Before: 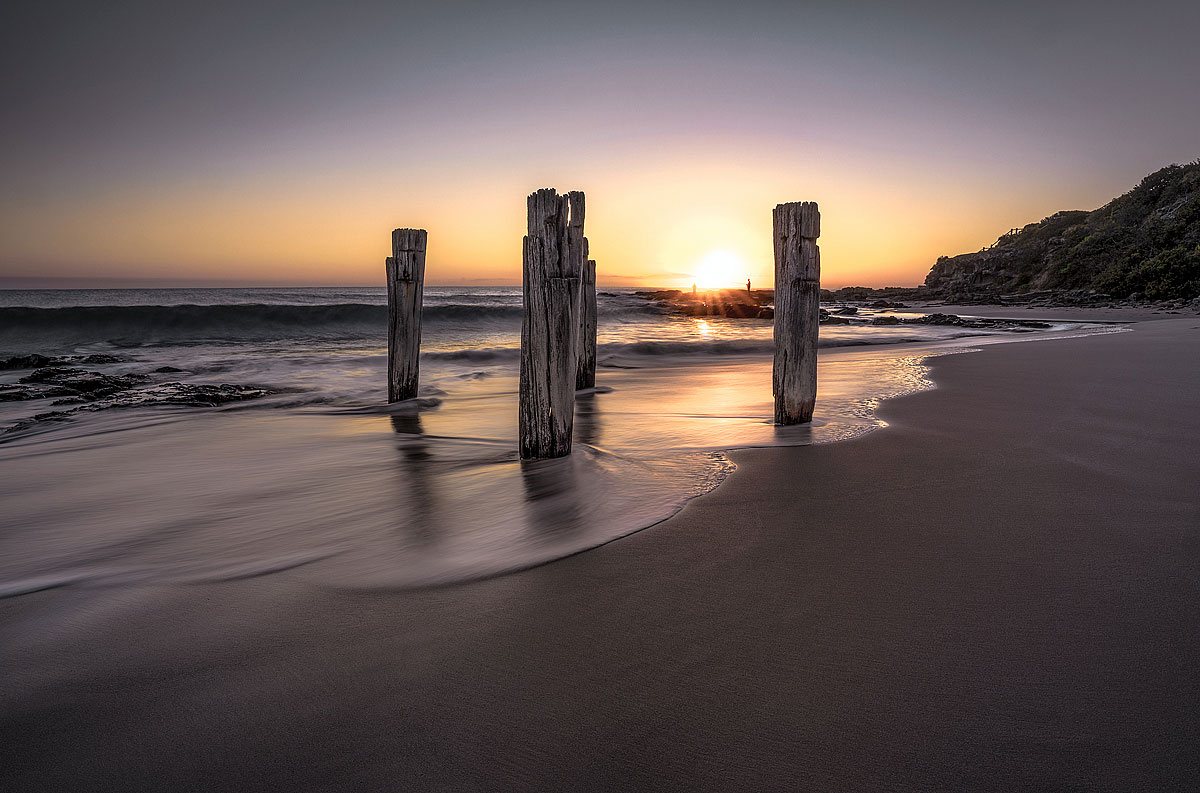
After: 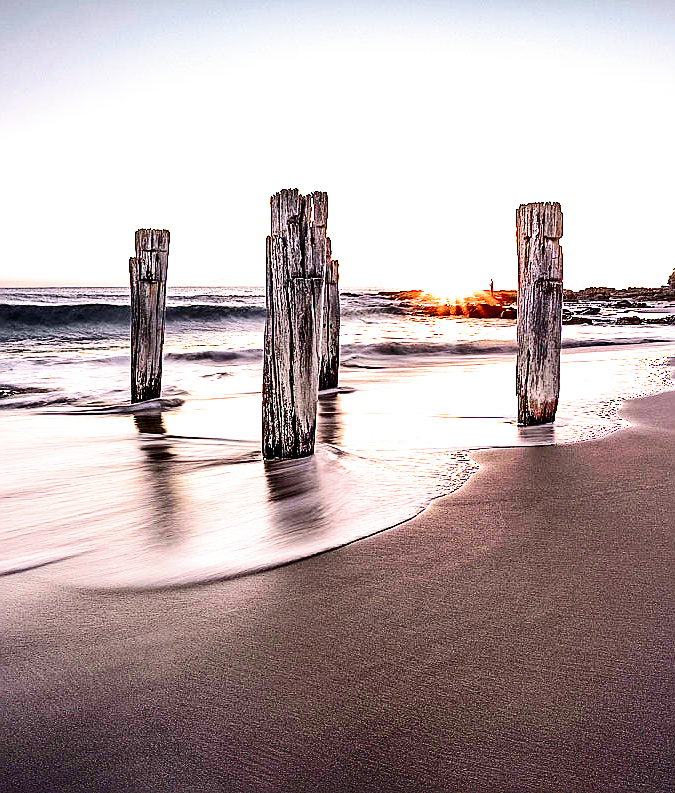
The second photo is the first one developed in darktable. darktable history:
exposure: black level correction 0, exposure 1.2 EV, compensate highlight preservation false
contrast brightness saturation: contrast 0.19, brightness -0.11, saturation 0.21
filmic rgb: middle gray luminance 8.8%, black relative exposure -6.3 EV, white relative exposure 2.7 EV, threshold 6 EV, target black luminance 0%, hardness 4.74, latitude 73.47%, contrast 1.332, shadows ↔ highlights balance 10.13%, add noise in highlights 0, preserve chrominance no, color science v3 (2019), use custom middle-gray values true, iterations of high-quality reconstruction 0, contrast in highlights soft, enable highlight reconstruction true
crop: left 21.496%, right 22.254%
sharpen: on, module defaults
